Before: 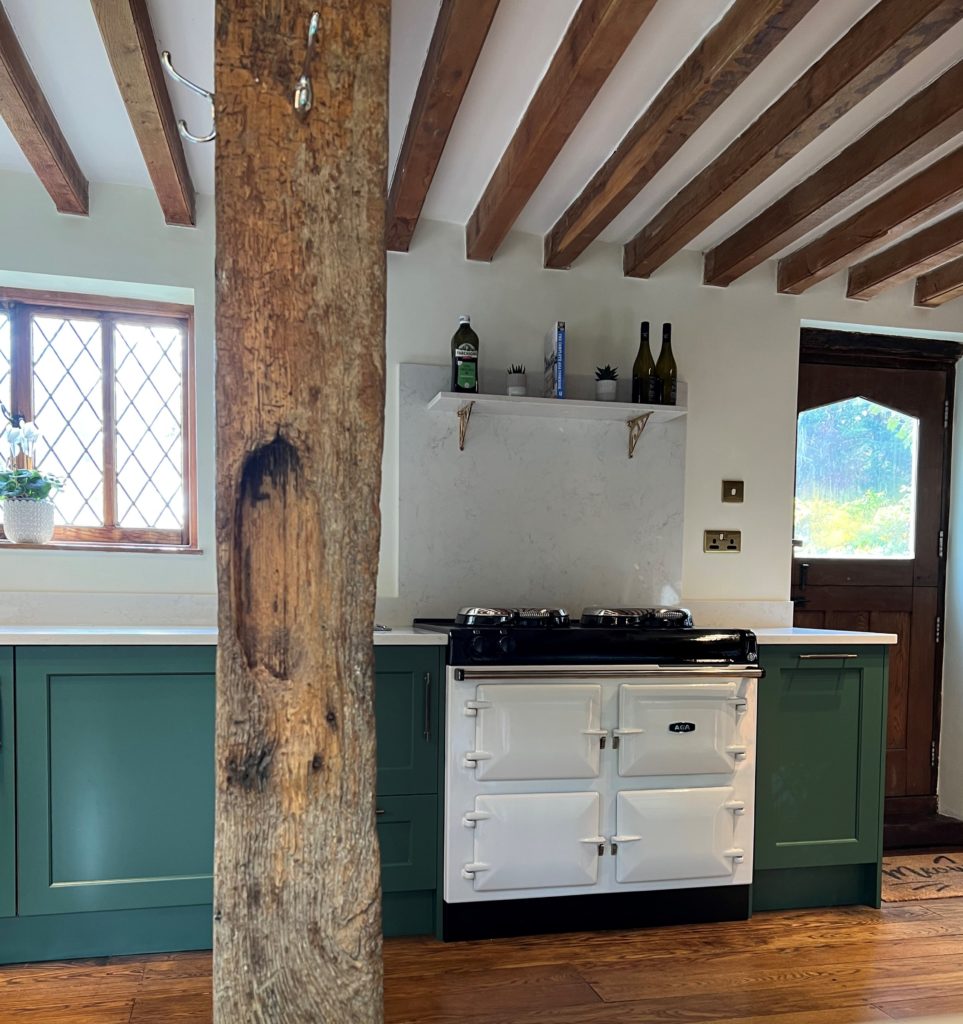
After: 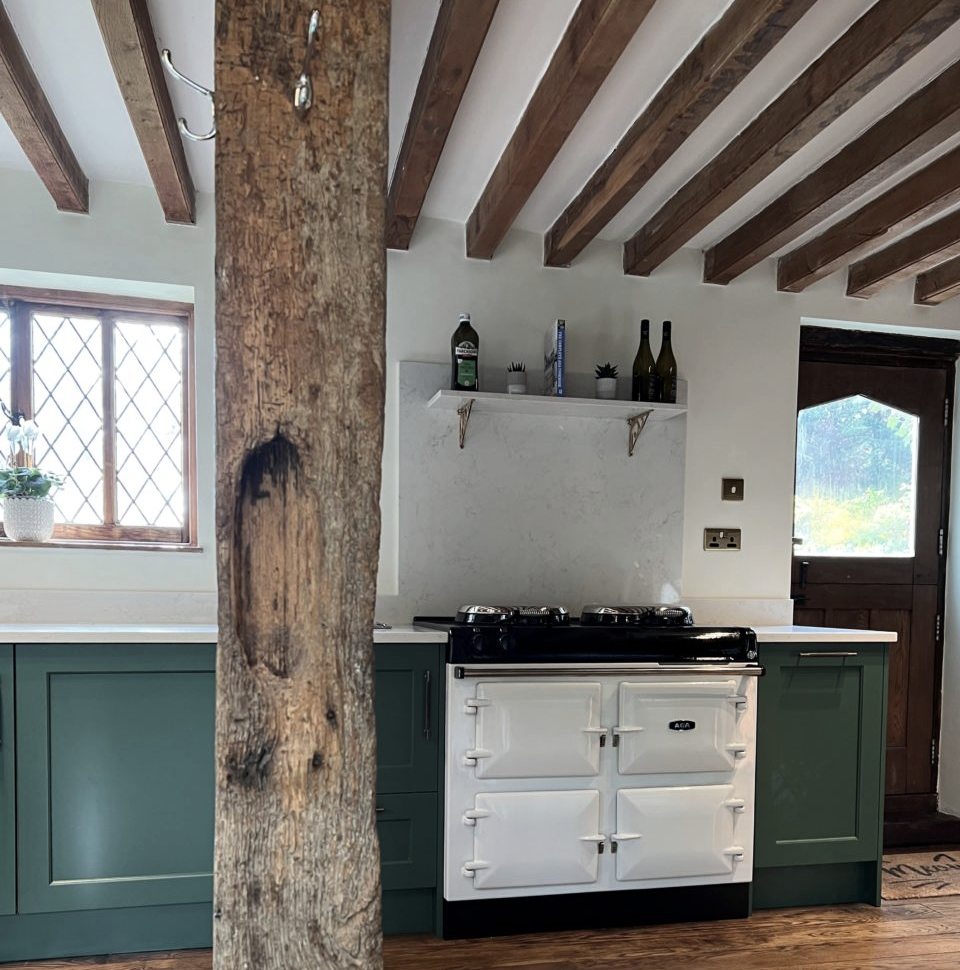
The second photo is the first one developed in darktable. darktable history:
contrast brightness saturation: contrast 0.102, saturation -0.355
tone equalizer: on, module defaults
crop: top 0.275%, right 0.265%, bottom 4.996%
